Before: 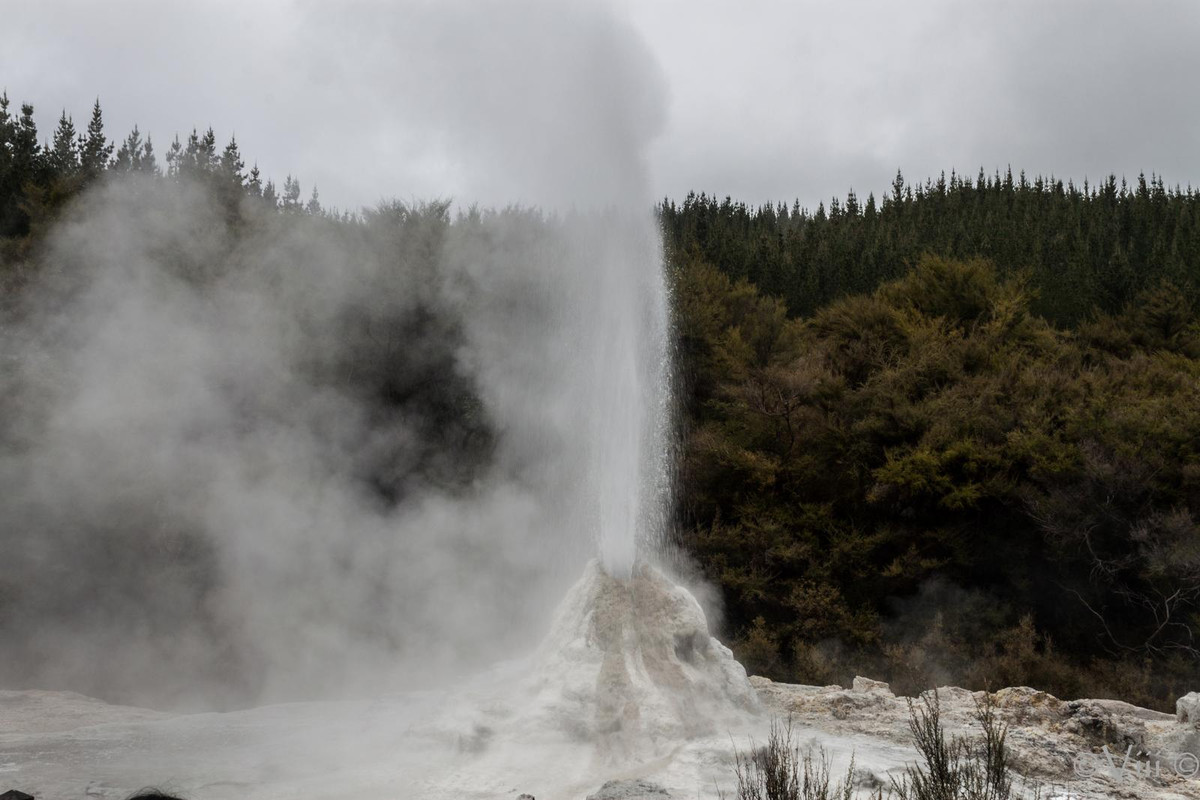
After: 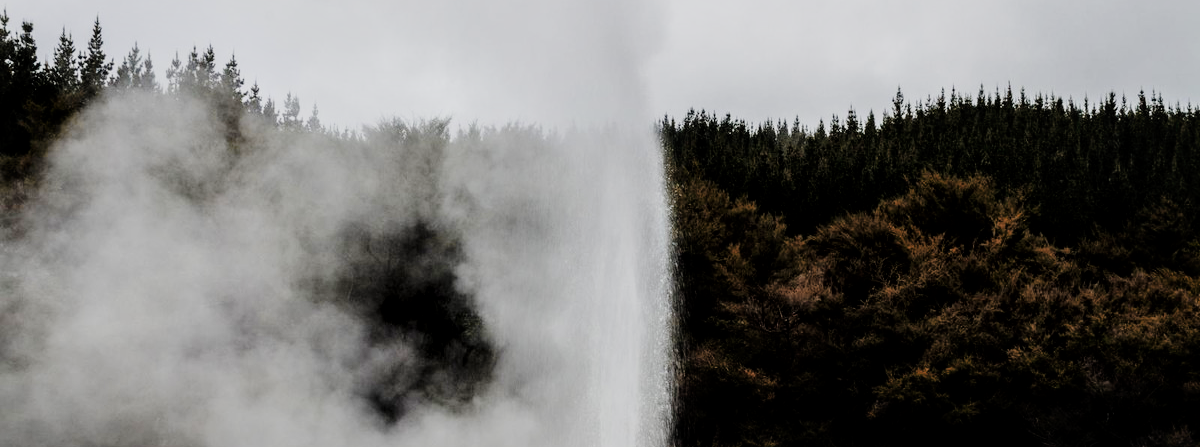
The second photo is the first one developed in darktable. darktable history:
crop and rotate: top 10.484%, bottom 33.519%
local contrast: mode bilateral grid, contrast 20, coarseness 50, detail 141%, midtone range 0.2
tone curve: curves: ch0 [(0, 0) (0.003, 0.001) (0.011, 0.006) (0.025, 0.012) (0.044, 0.018) (0.069, 0.025) (0.1, 0.045) (0.136, 0.074) (0.177, 0.124) (0.224, 0.196) (0.277, 0.289) (0.335, 0.396) (0.399, 0.495) (0.468, 0.585) (0.543, 0.663) (0.623, 0.728) (0.709, 0.808) (0.801, 0.87) (0.898, 0.932) (1, 1)], preserve colors none
color zones: curves: ch2 [(0, 0.5) (0.084, 0.497) (0.323, 0.335) (0.4, 0.497) (1, 0.5)]
filmic rgb: black relative exposure -7.65 EV, white relative exposure 4.56 EV, hardness 3.61, contrast 1.05, iterations of high-quality reconstruction 0
